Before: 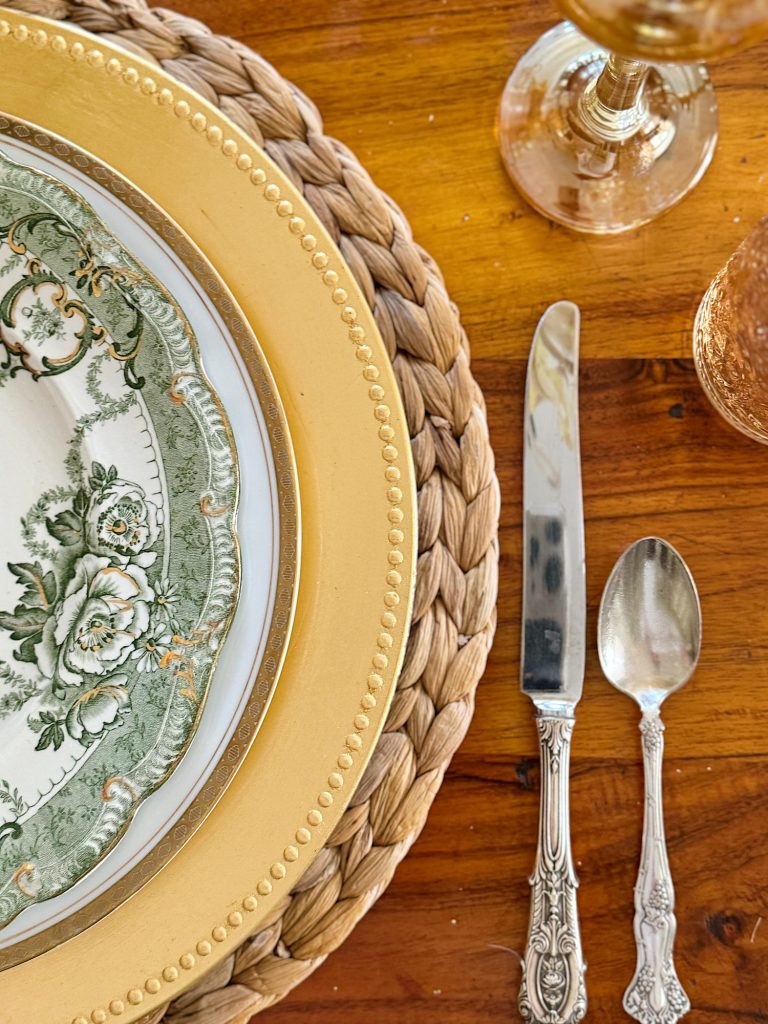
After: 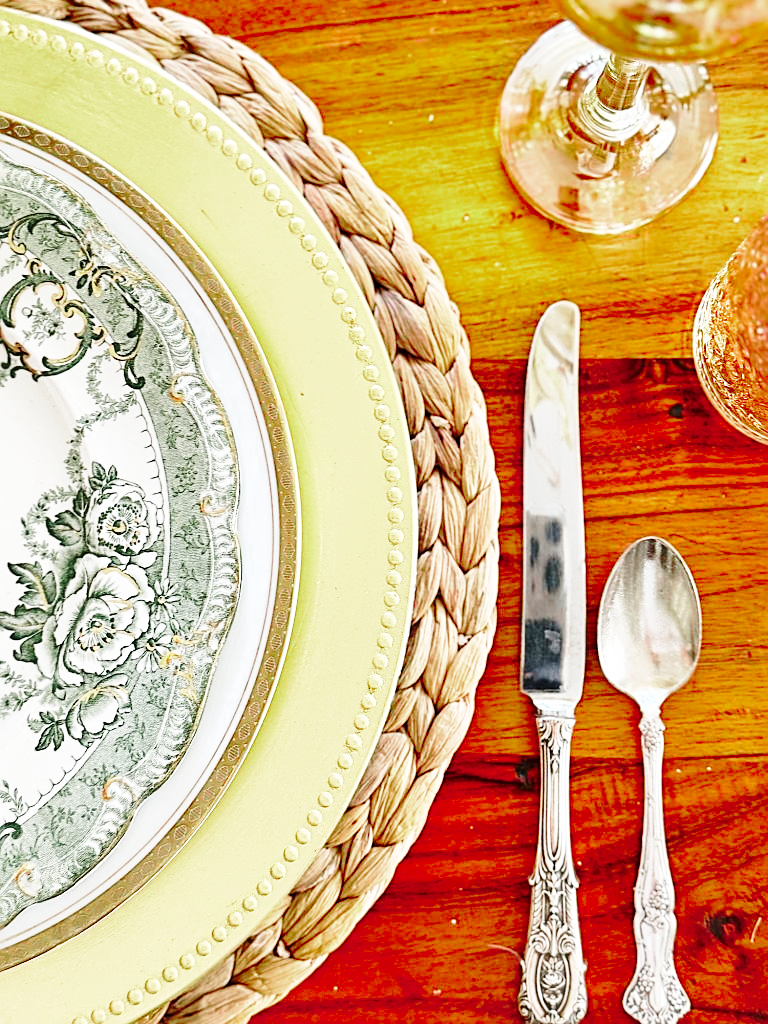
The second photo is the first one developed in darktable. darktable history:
sharpen: on, module defaults
color zones: curves: ch0 [(0, 0.466) (0.128, 0.466) (0.25, 0.5) (0.375, 0.456) (0.5, 0.5) (0.625, 0.5) (0.737, 0.652) (0.875, 0.5)]; ch1 [(0, 0.603) (0.125, 0.618) (0.261, 0.348) (0.372, 0.353) (0.497, 0.363) (0.611, 0.45) (0.731, 0.427) (0.875, 0.518) (0.998, 0.652)]; ch2 [(0, 0.559) (0.125, 0.451) (0.253, 0.564) (0.37, 0.578) (0.5, 0.466) (0.625, 0.471) (0.731, 0.471) (0.88, 0.485)]
base curve: curves: ch0 [(0, 0) (0.028, 0.03) (0.105, 0.232) (0.387, 0.748) (0.754, 0.968) (1, 1)], preserve colors none
